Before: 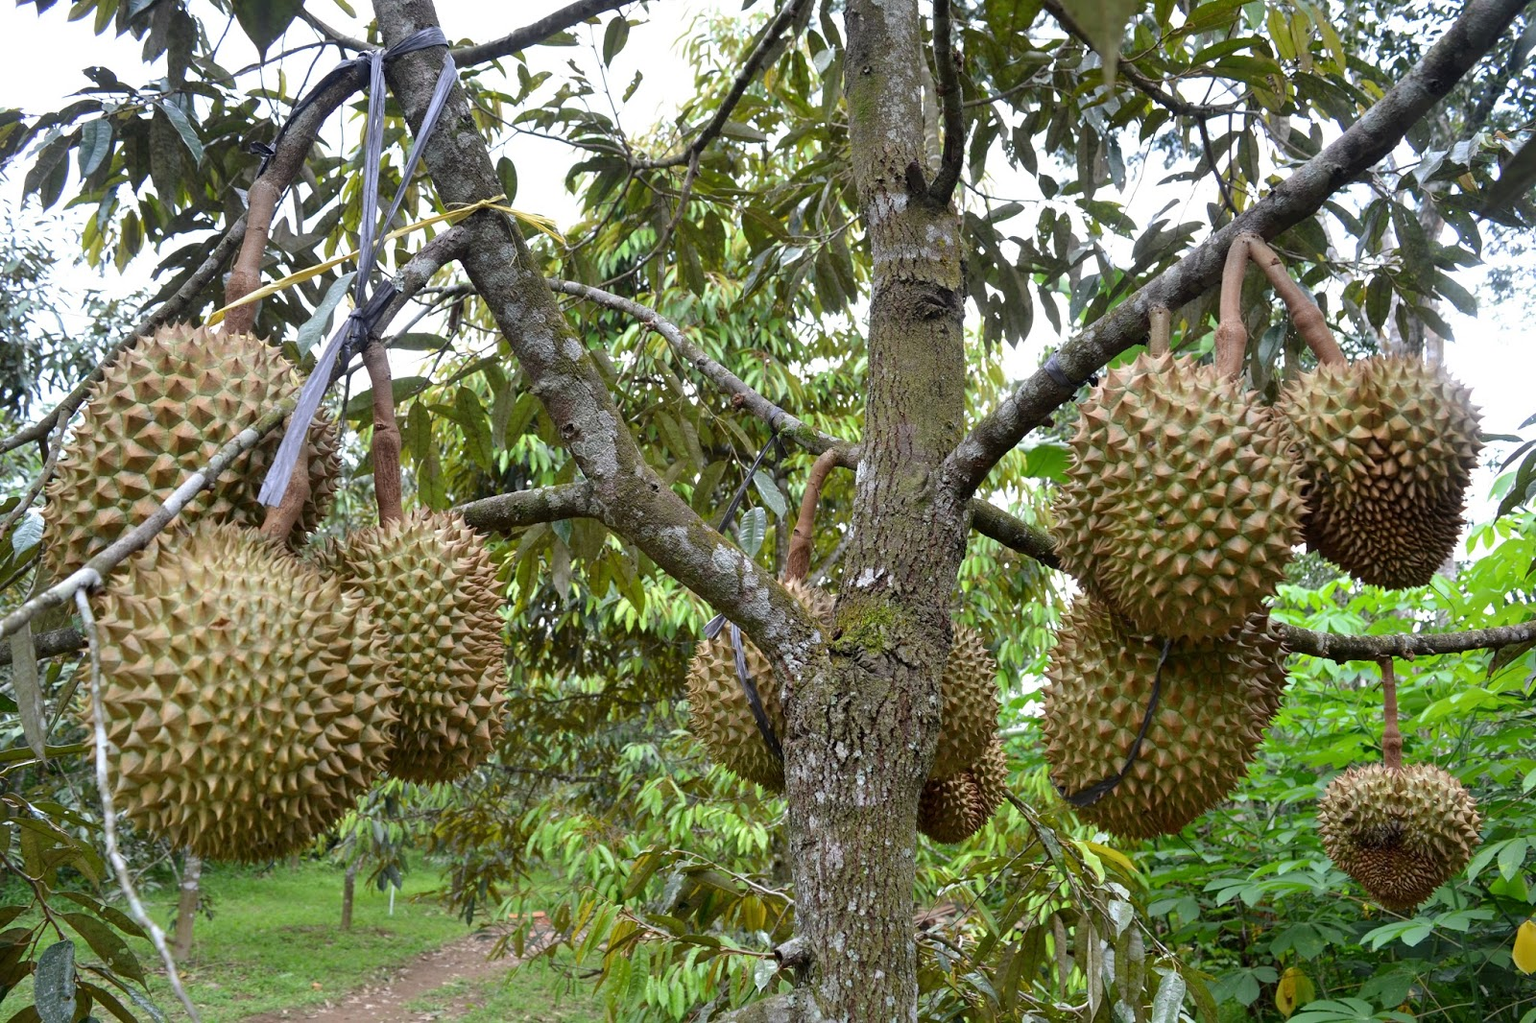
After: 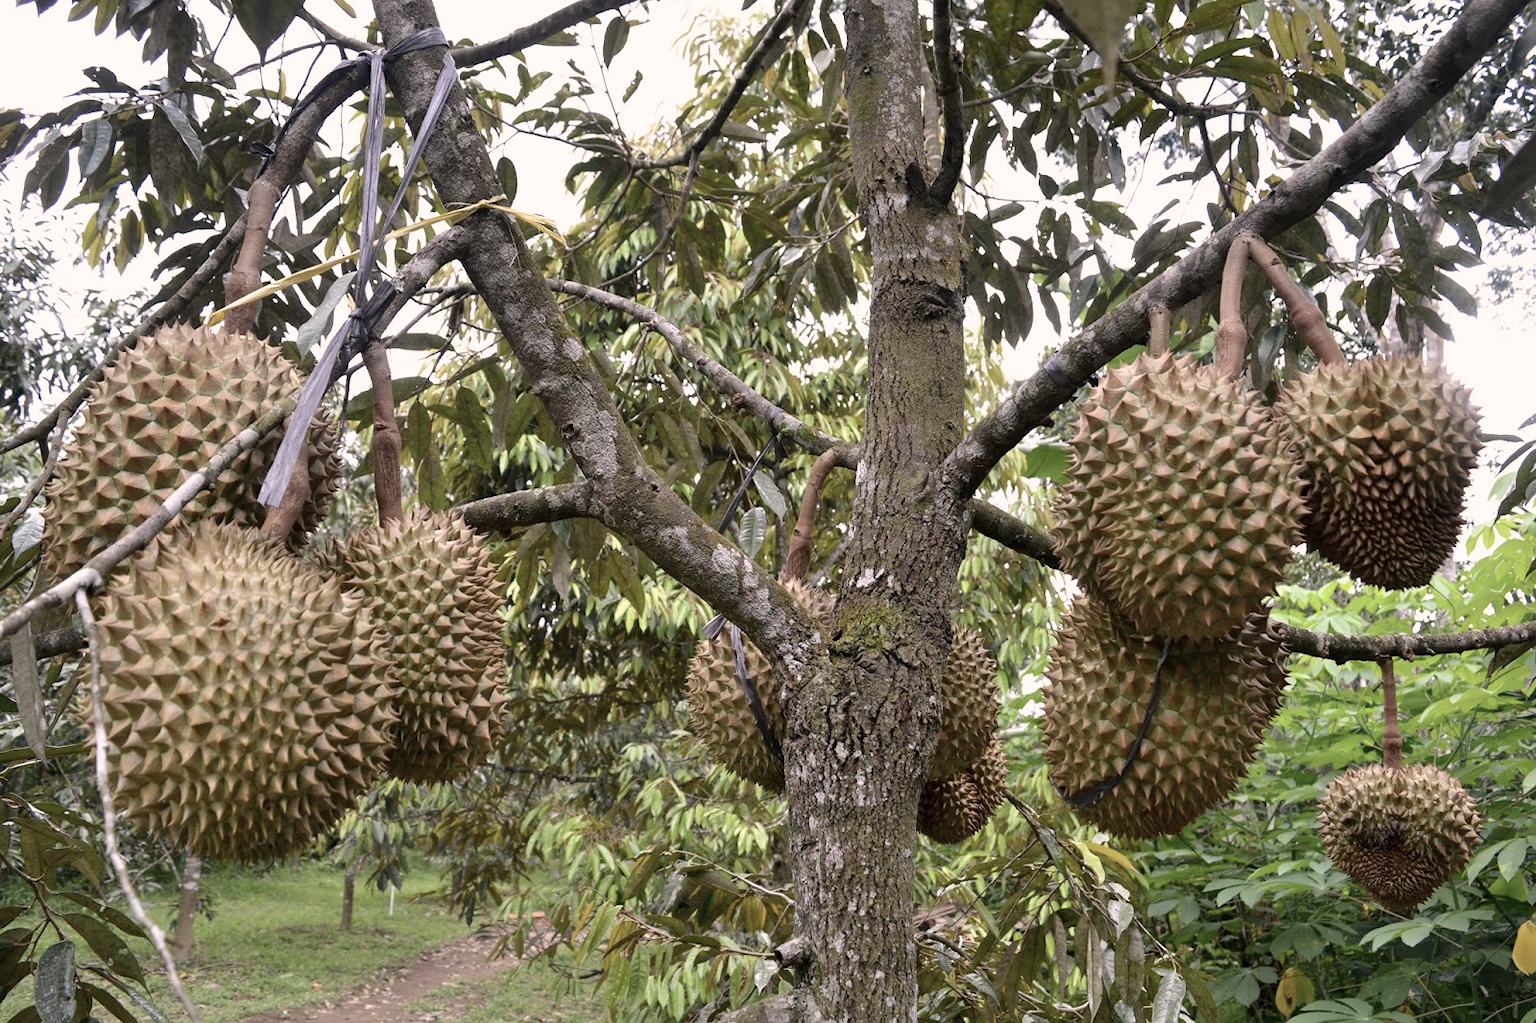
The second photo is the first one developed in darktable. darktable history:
color correction: highlights a* 7.49, highlights b* 4.19
contrast brightness saturation: contrast 0.099, saturation -0.362
